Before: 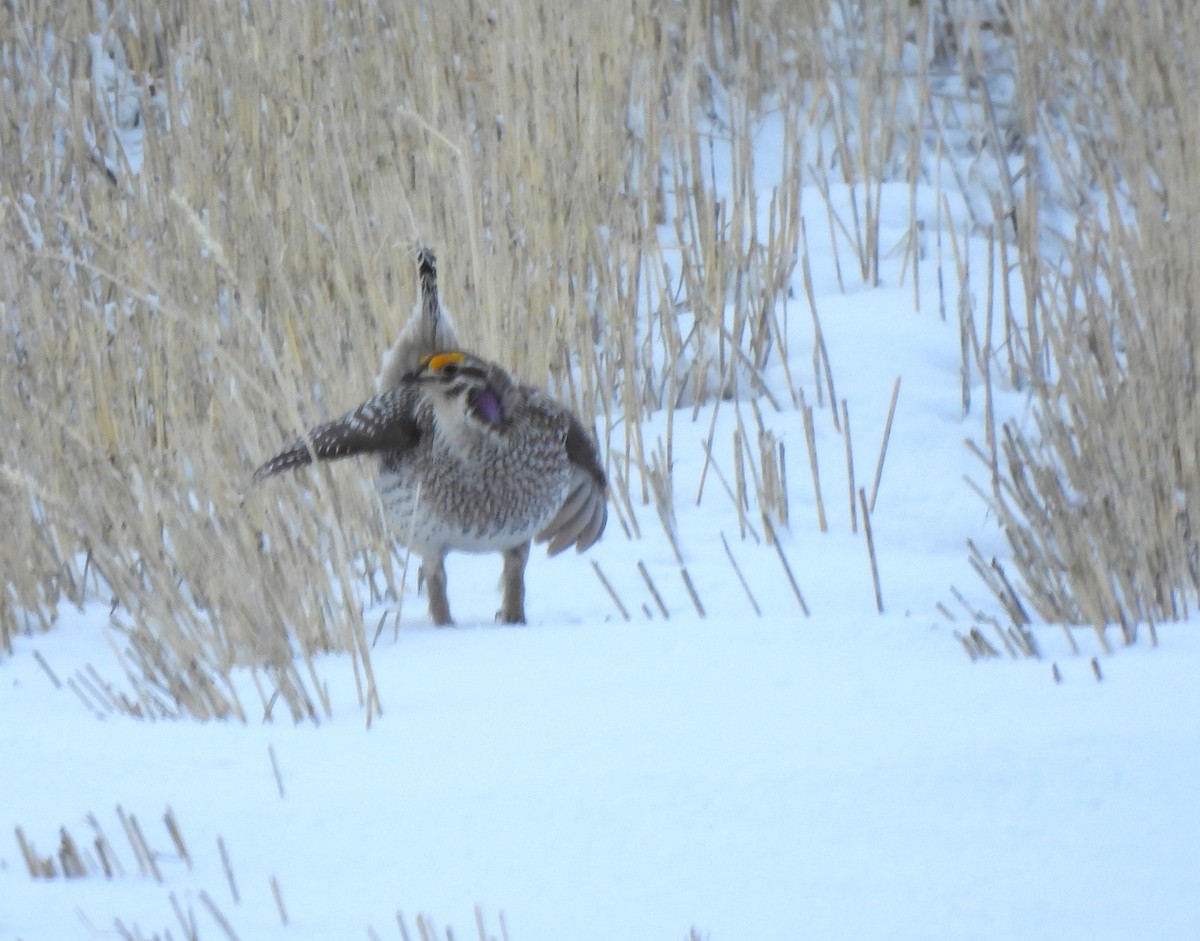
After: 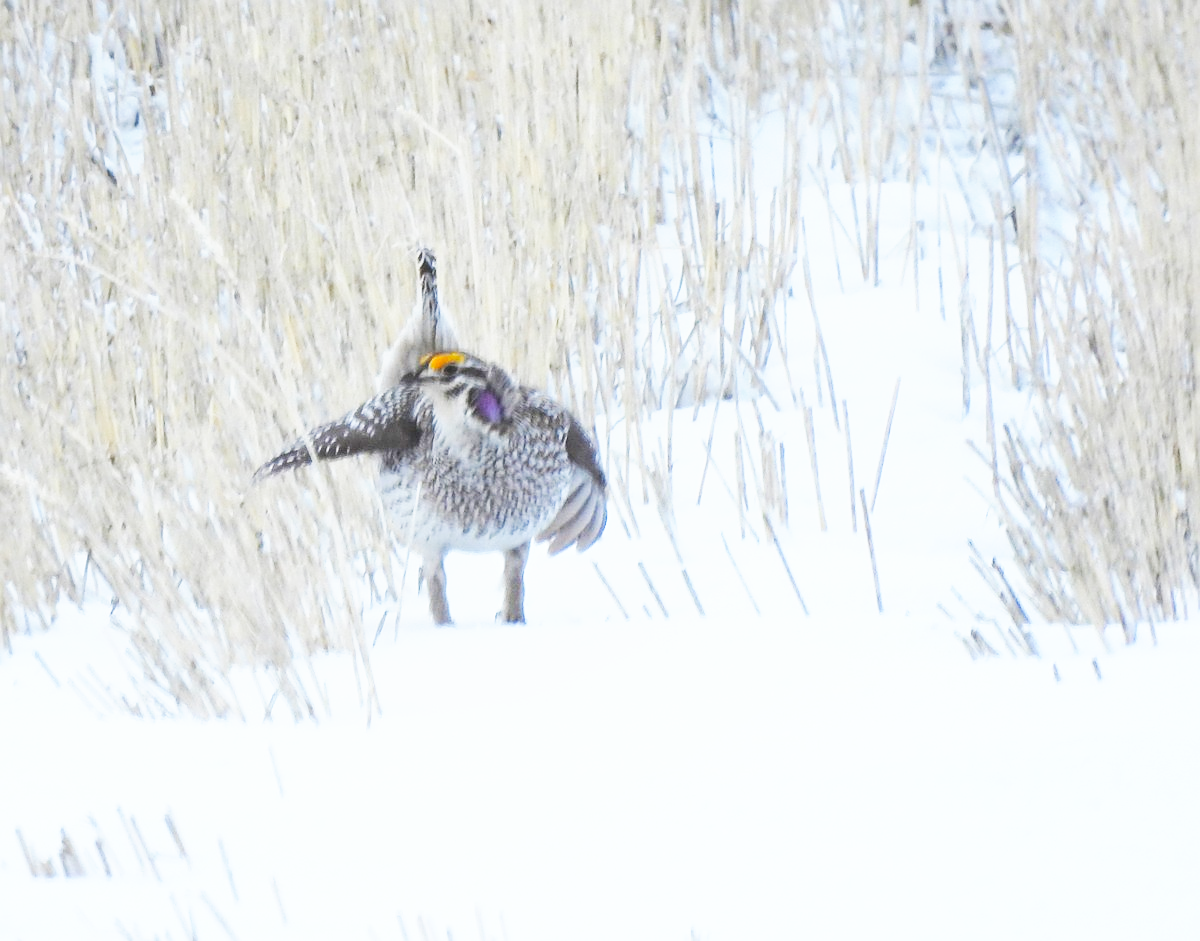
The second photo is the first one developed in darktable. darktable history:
base curve: curves: ch0 [(0, 0) (0.007, 0.004) (0.027, 0.03) (0.046, 0.07) (0.207, 0.54) (0.442, 0.872) (0.673, 0.972) (1, 1)], preserve colors none
local contrast: highlights 48%, shadows 0%, detail 100%
sharpen: on, module defaults
